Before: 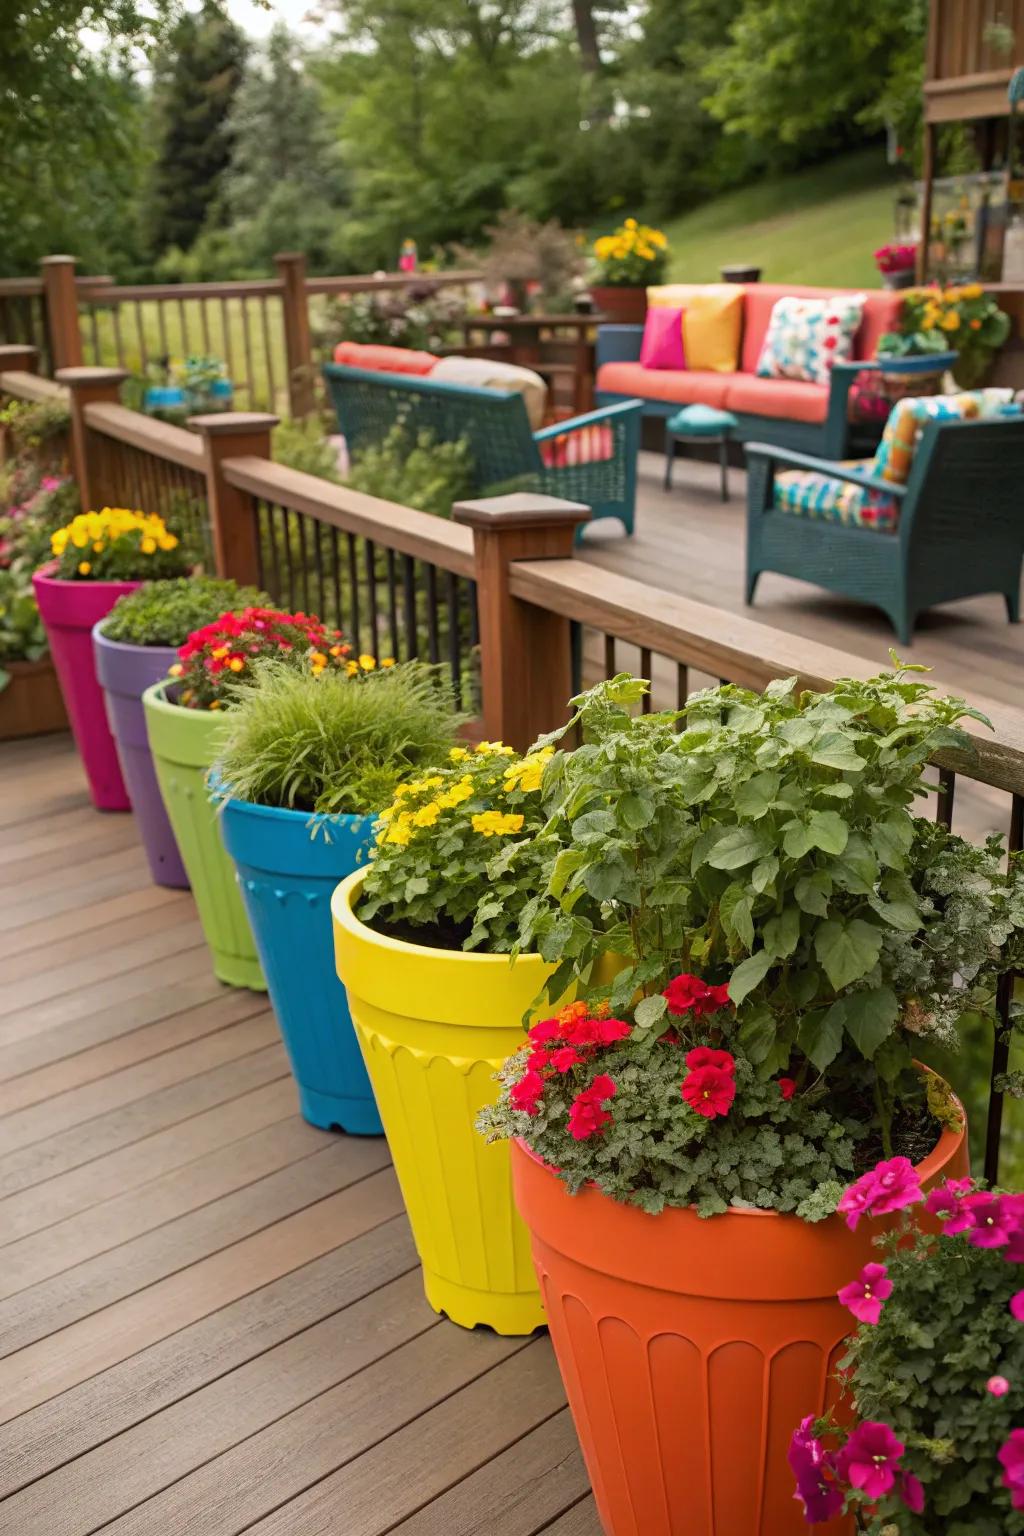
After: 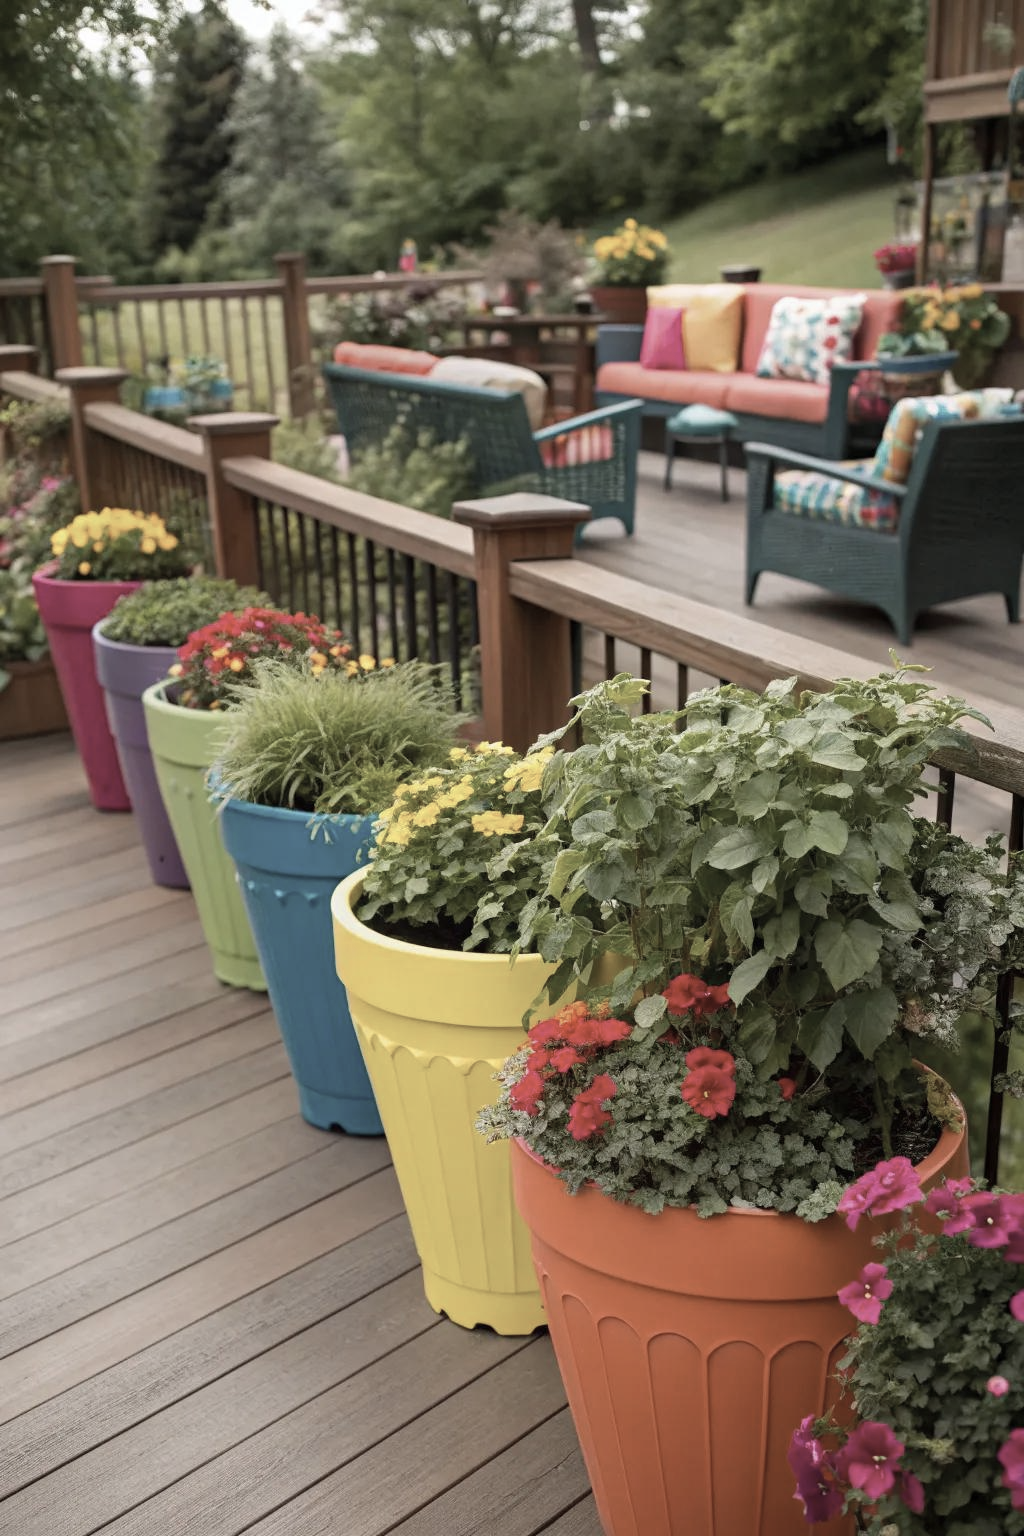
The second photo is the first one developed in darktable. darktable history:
color zones: curves: ch1 [(0, 0.292) (0.001, 0.292) (0.2, 0.264) (0.4, 0.248) (0.6, 0.248) (0.8, 0.264) (0.999, 0.292) (1, 0.292)]
